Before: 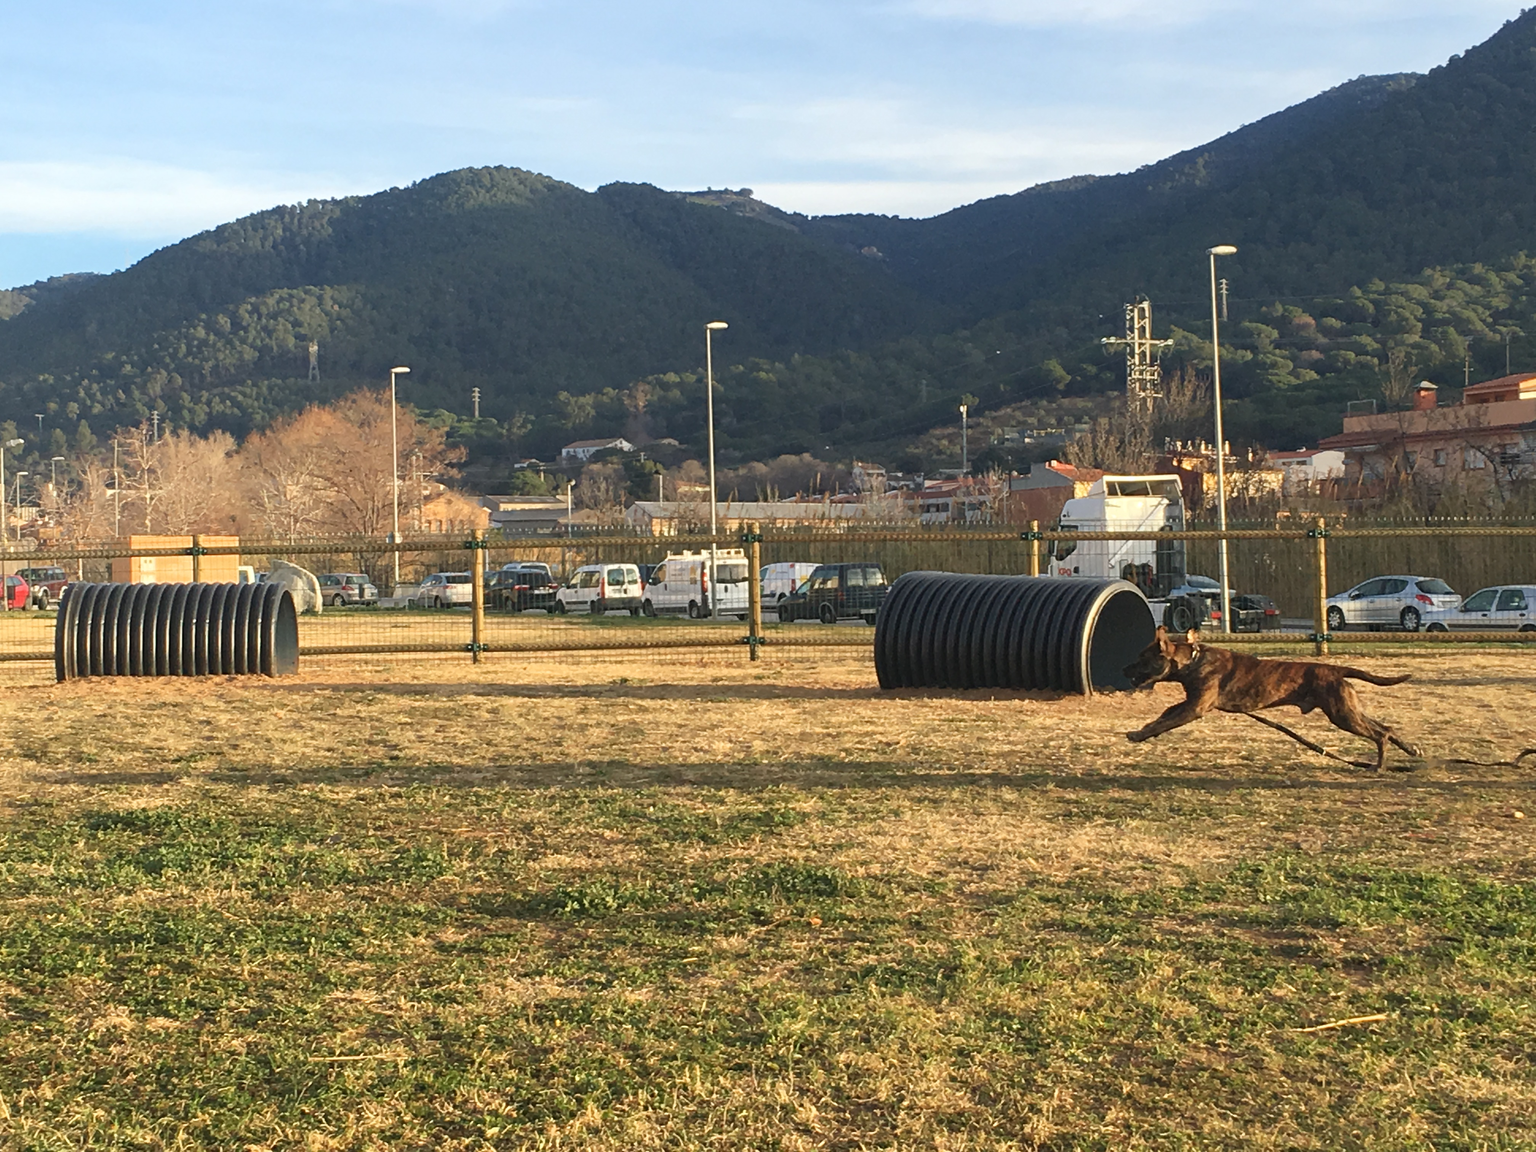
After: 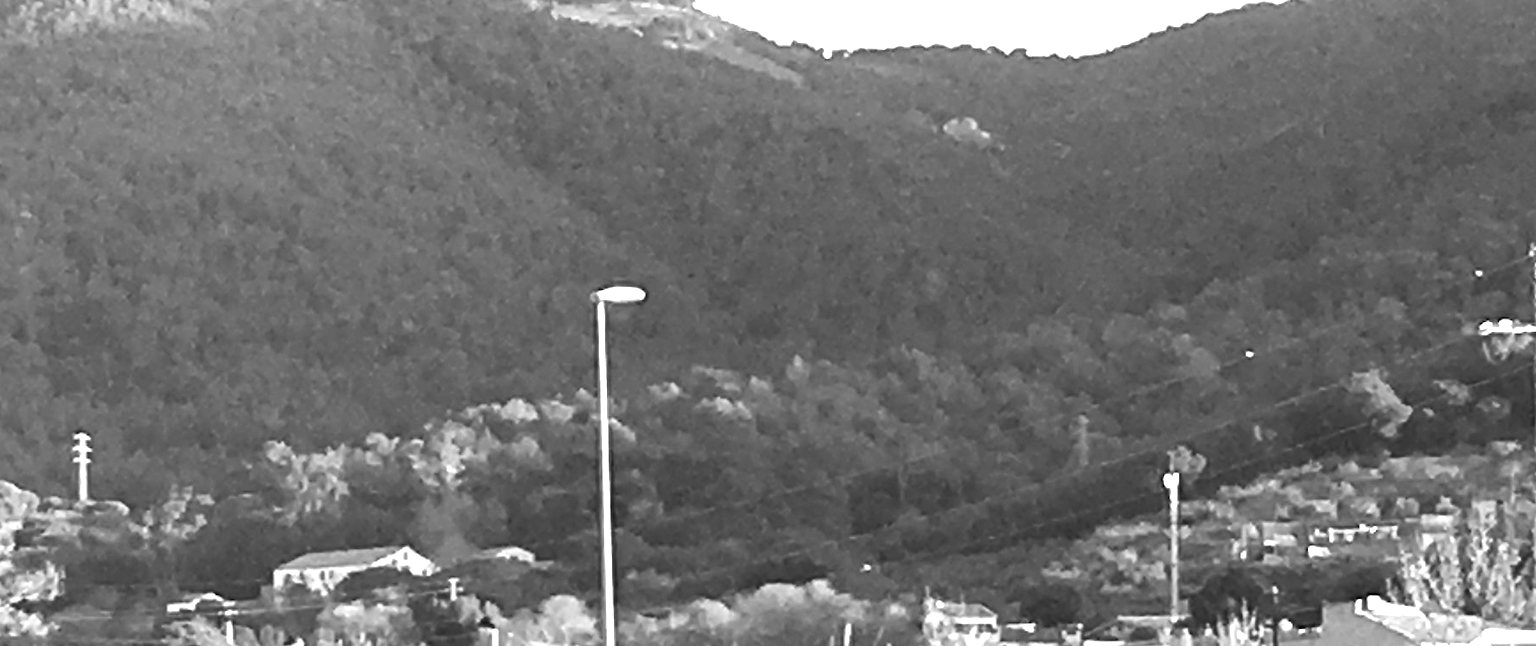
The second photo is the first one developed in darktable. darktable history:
crop: left 28.64%, top 16.832%, right 26.637%, bottom 58.055%
tone equalizer: -8 EV -1.08 EV, -7 EV -1.01 EV, -6 EV -0.867 EV, -5 EV -0.578 EV, -3 EV 0.578 EV, -2 EV 0.867 EV, -1 EV 1.01 EV, +0 EV 1.08 EV, edges refinement/feathering 500, mask exposure compensation -1.57 EV, preserve details no
monochrome: on, module defaults
exposure: black level correction 0, exposure 1 EV, compensate highlight preservation false
